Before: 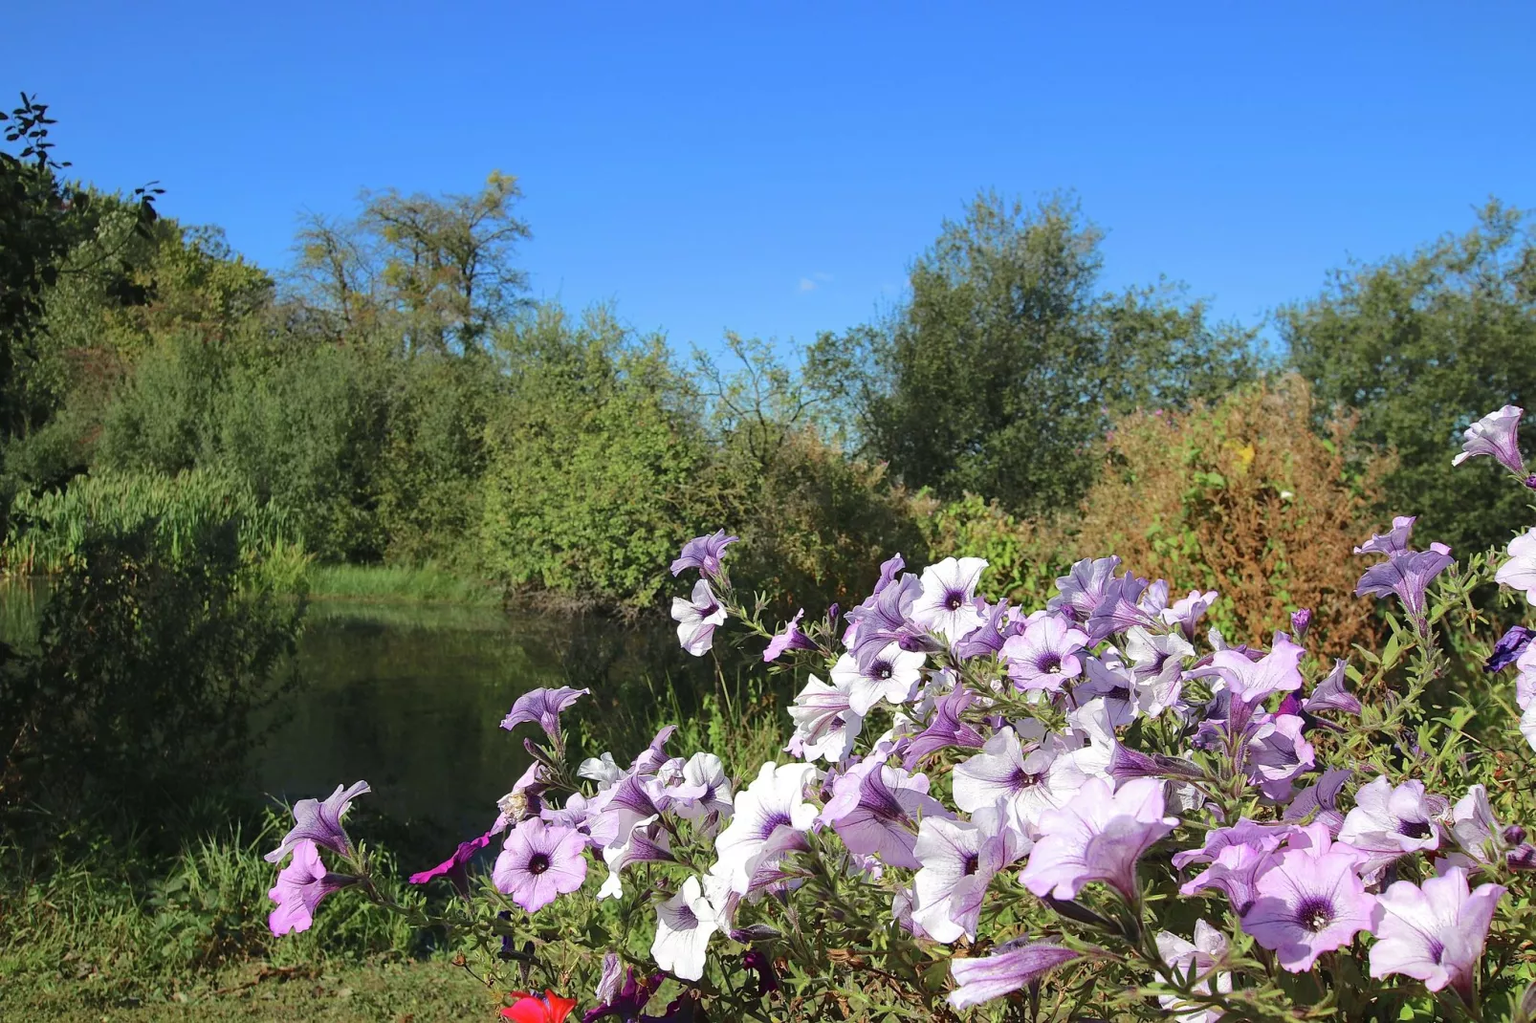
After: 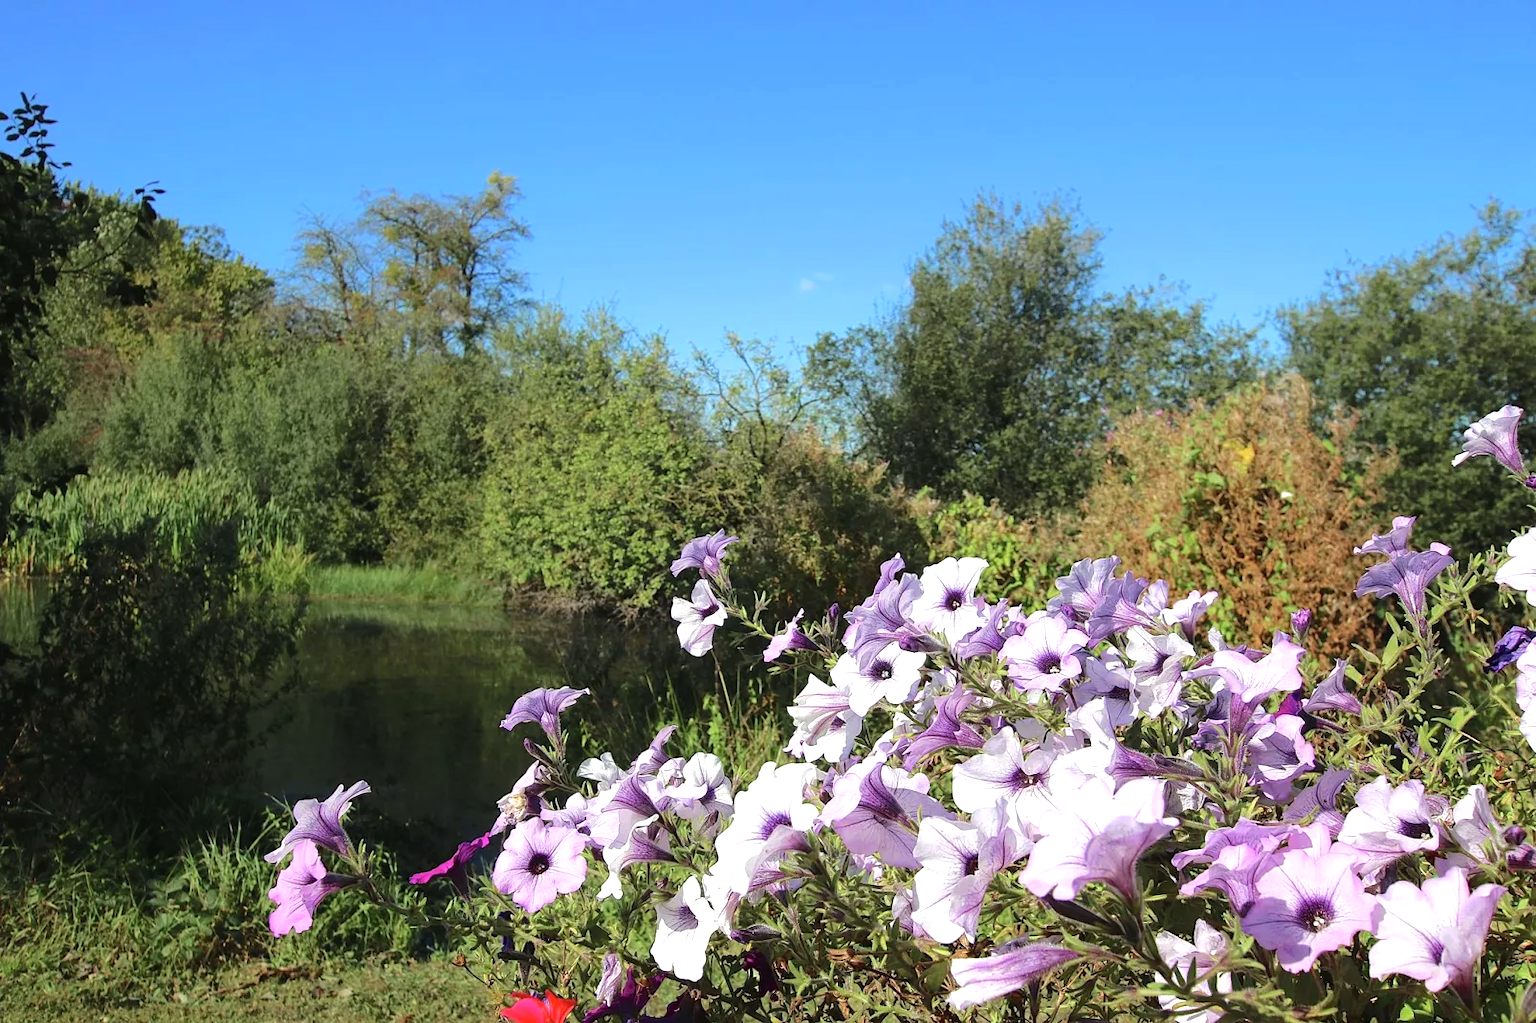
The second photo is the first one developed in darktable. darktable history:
tone equalizer: -8 EV -0.409 EV, -7 EV -0.411 EV, -6 EV -0.297 EV, -5 EV -0.256 EV, -3 EV 0.21 EV, -2 EV 0.332 EV, -1 EV 0.404 EV, +0 EV 0.41 EV, mask exposure compensation -0.511 EV
